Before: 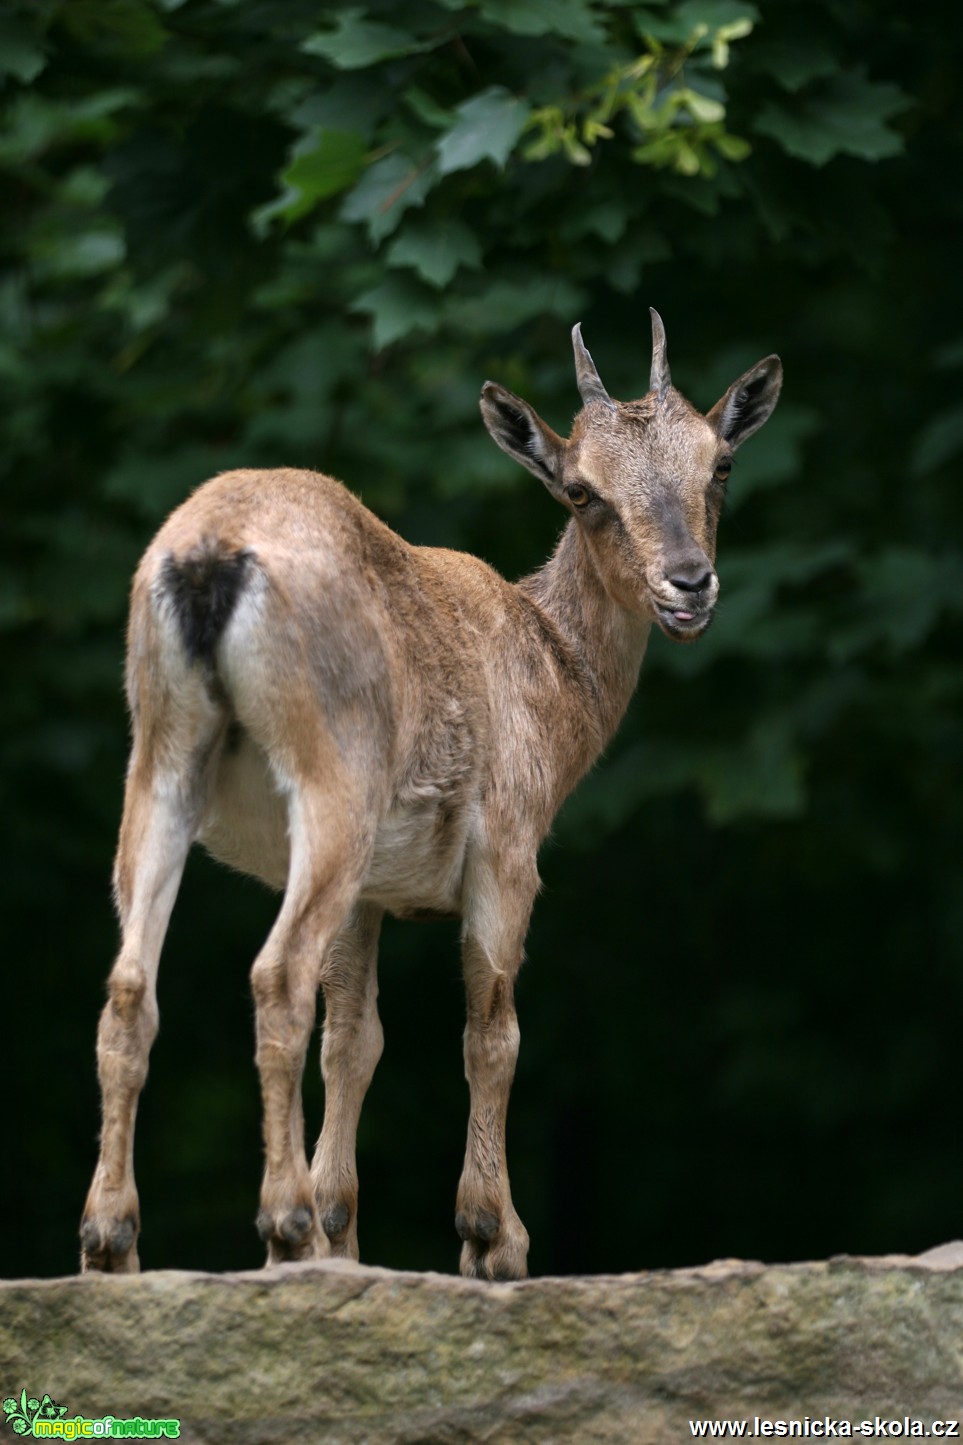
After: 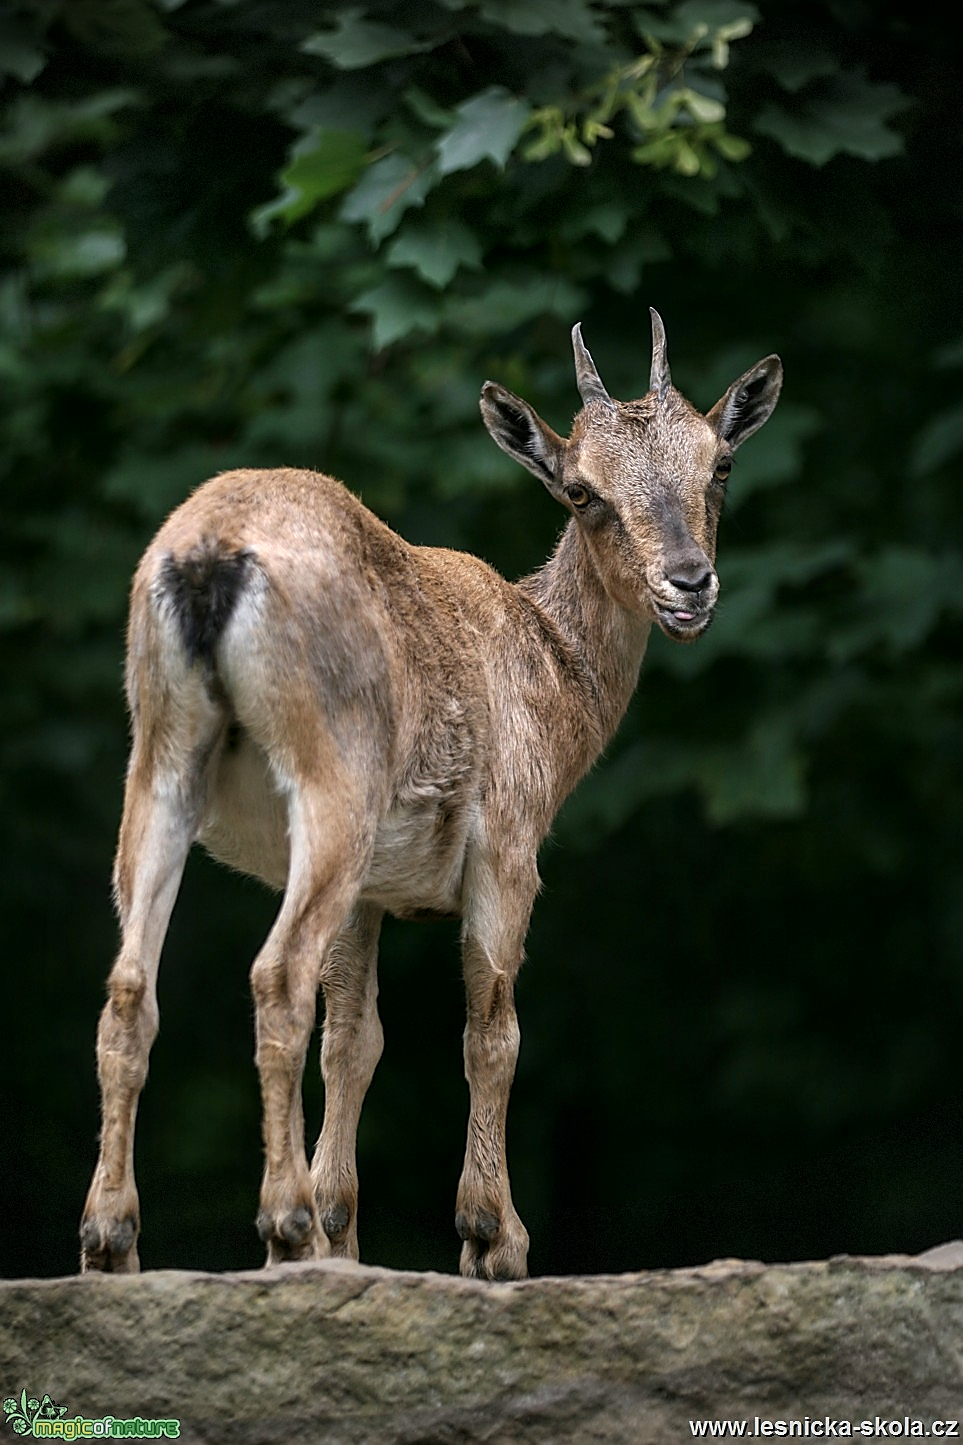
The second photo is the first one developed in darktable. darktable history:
vignetting: fall-off start 100%, brightness -0.406, saturation -0.3, width/height ratio 1.324, dithering 8-bit output, unbound false
local contrast: on, module defaults
sharpen: radius 1.4, amount 1.25, threshold 0.7
